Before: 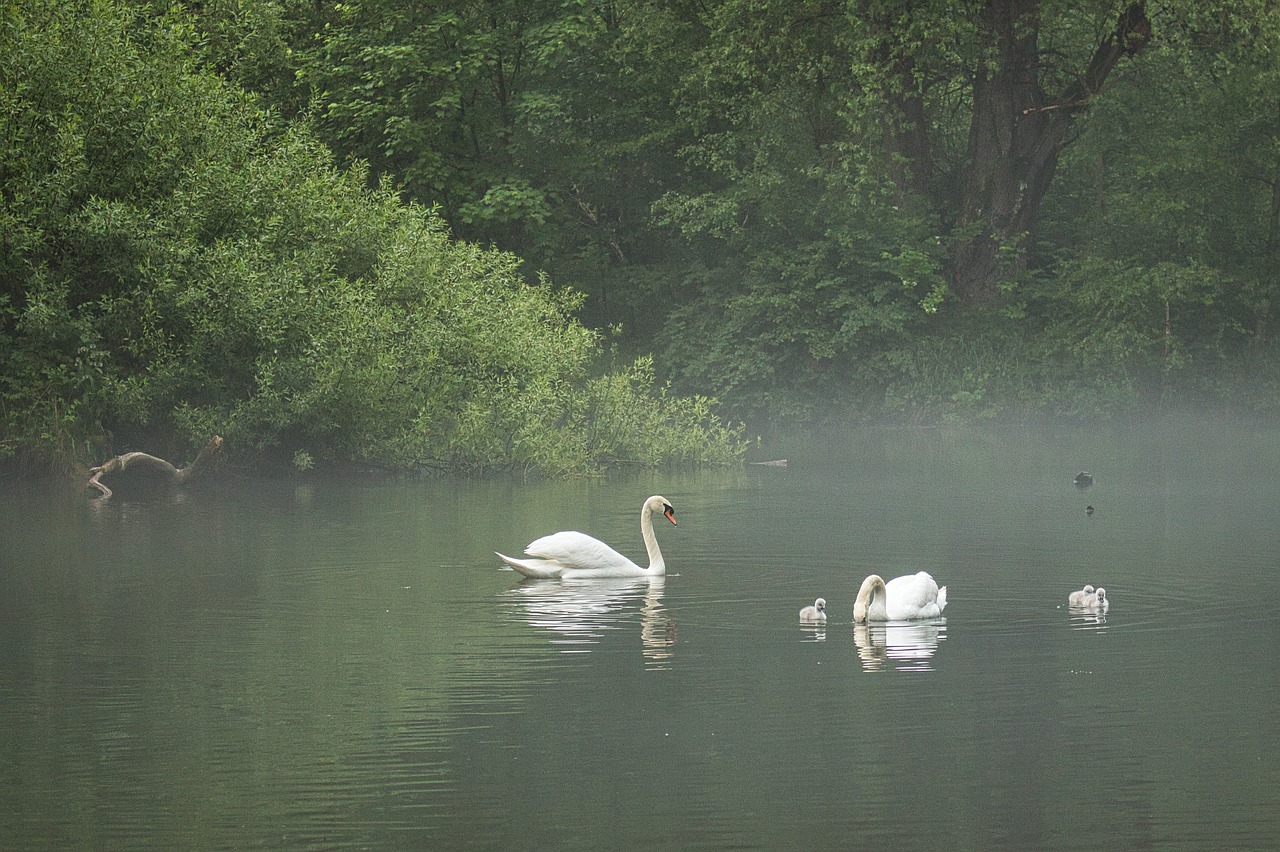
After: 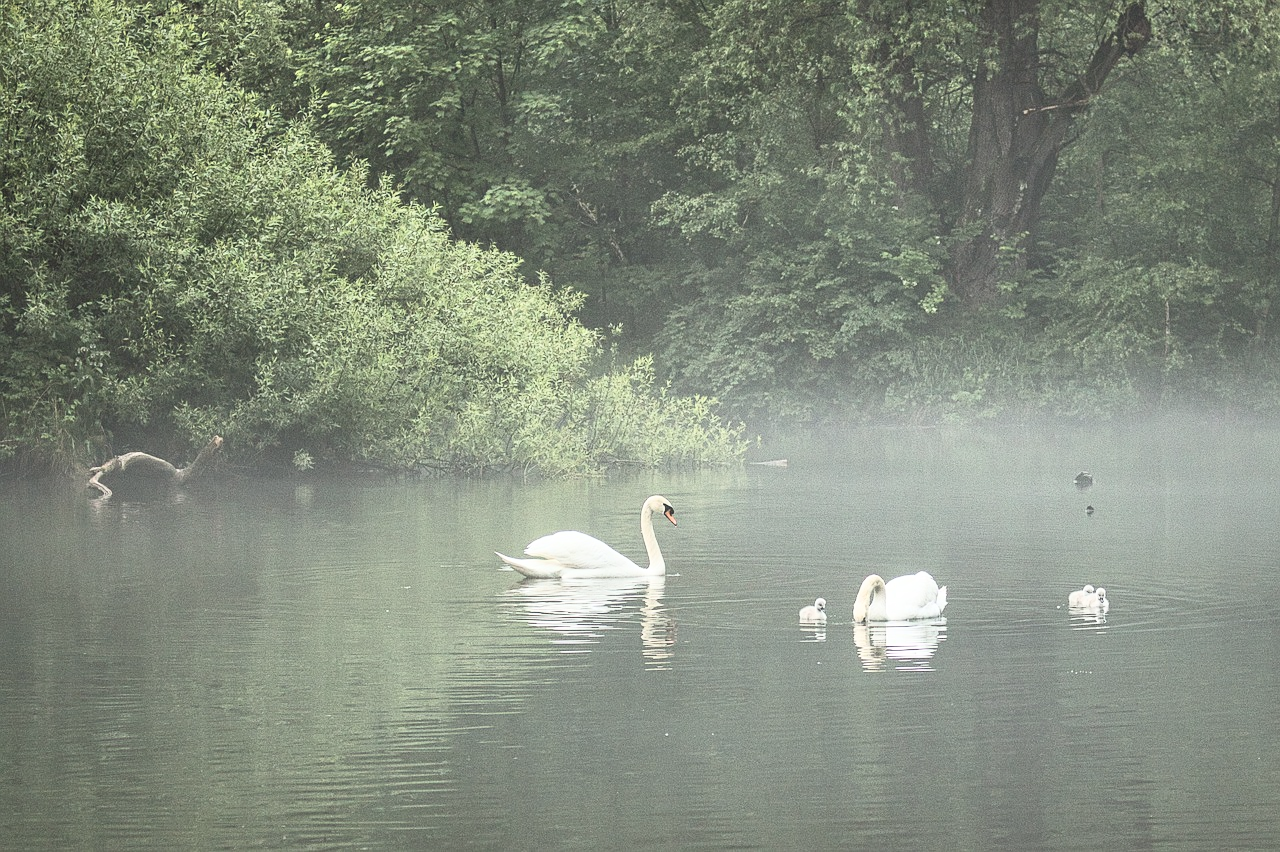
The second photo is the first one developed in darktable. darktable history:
contrast brightness saturation: contrast 0.417, brightness 0.548, saturation -0.205
